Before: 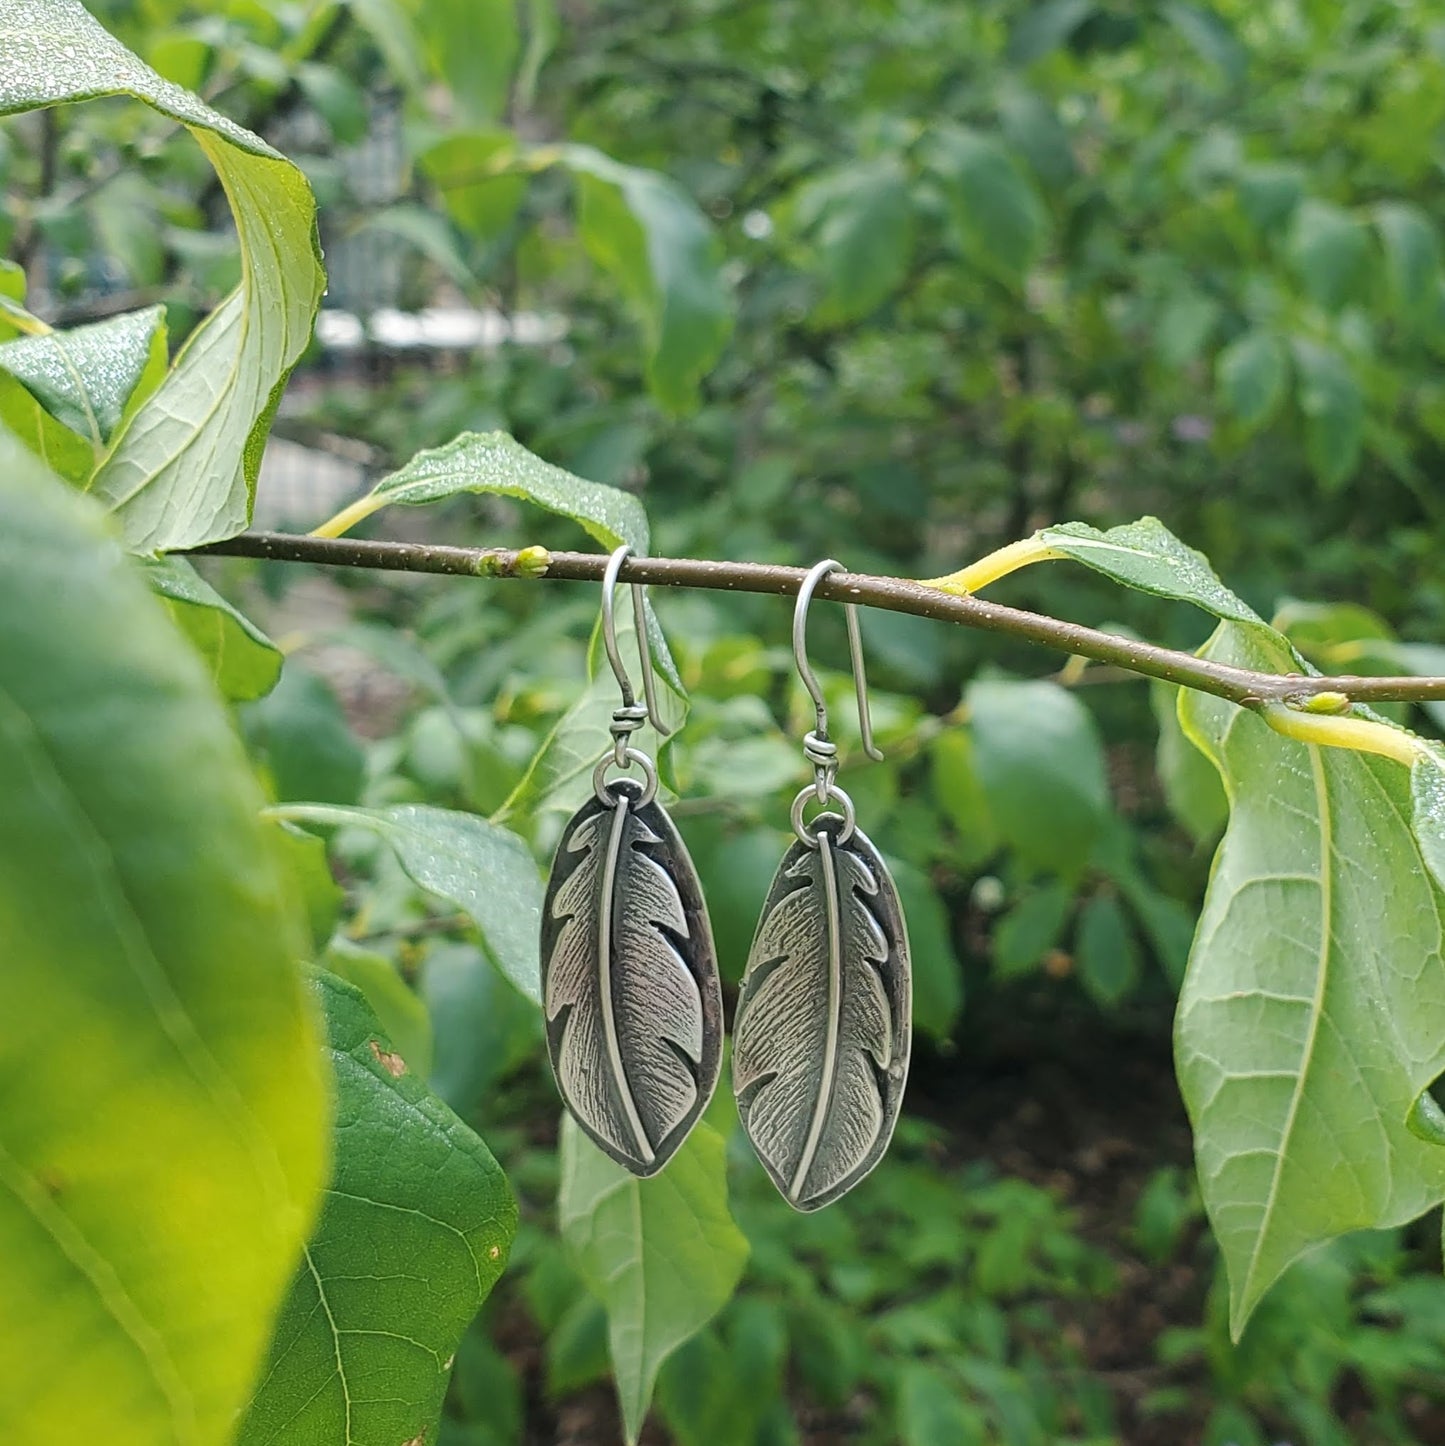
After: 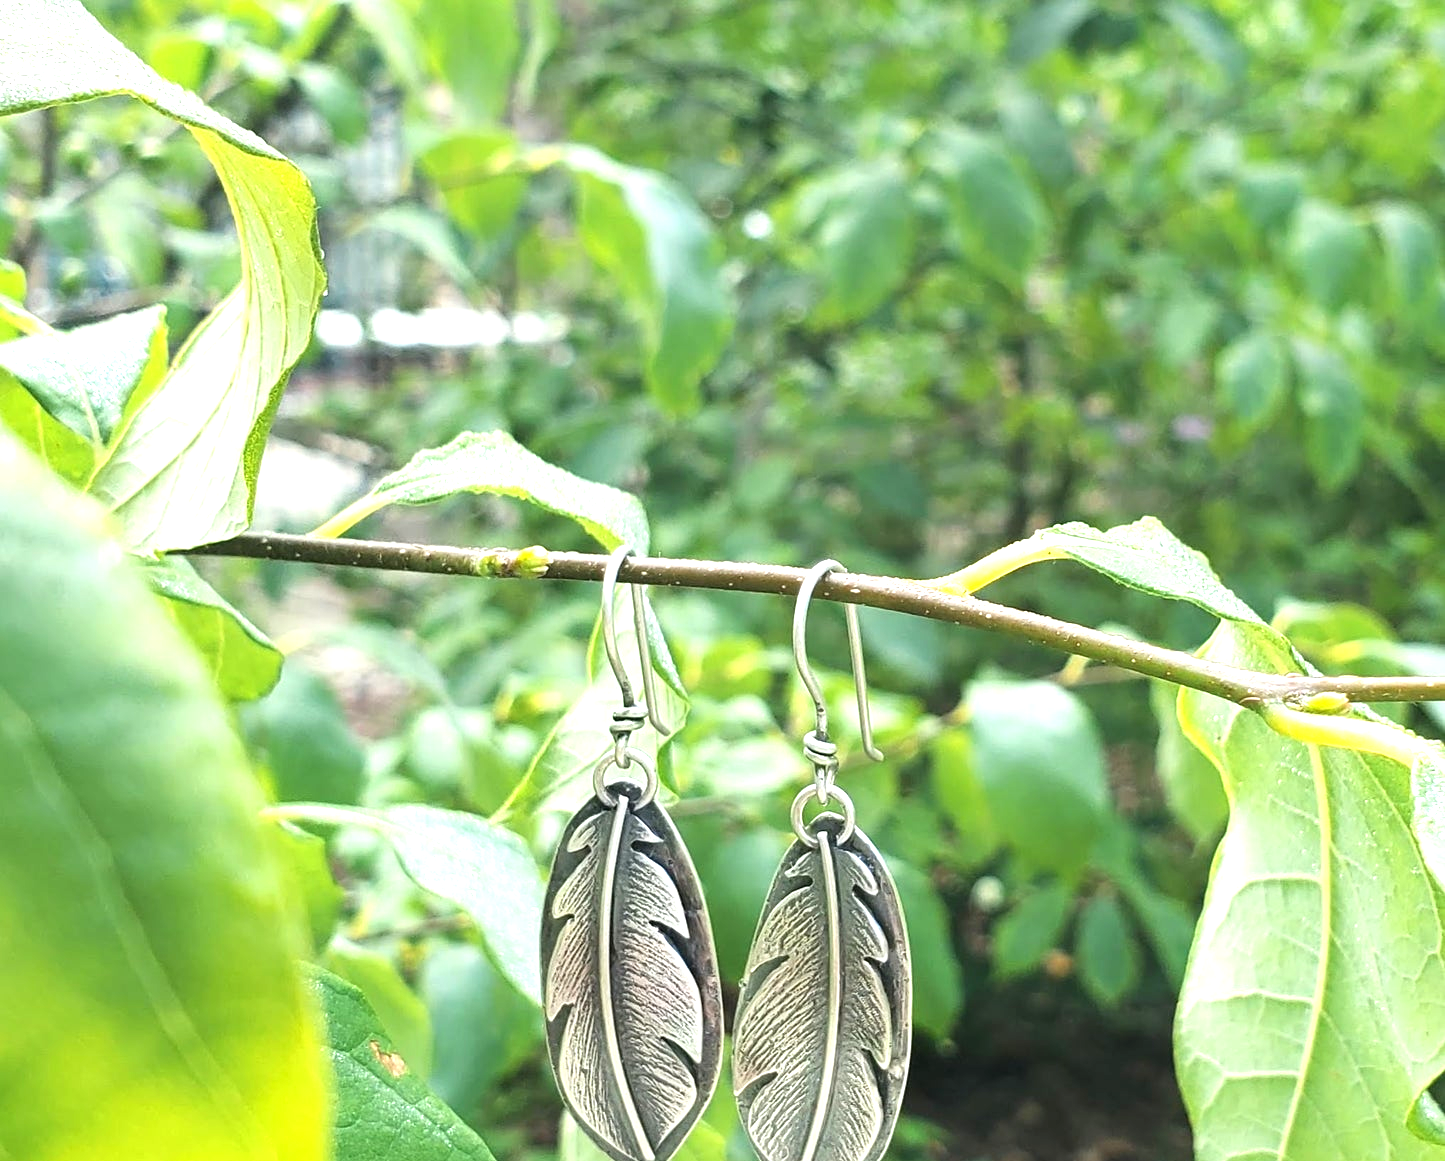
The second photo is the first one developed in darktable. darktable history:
exposure: black level correction 0, exposure 1.2 EV, compensate highlight preservation false
crop: bottom 19.644%
